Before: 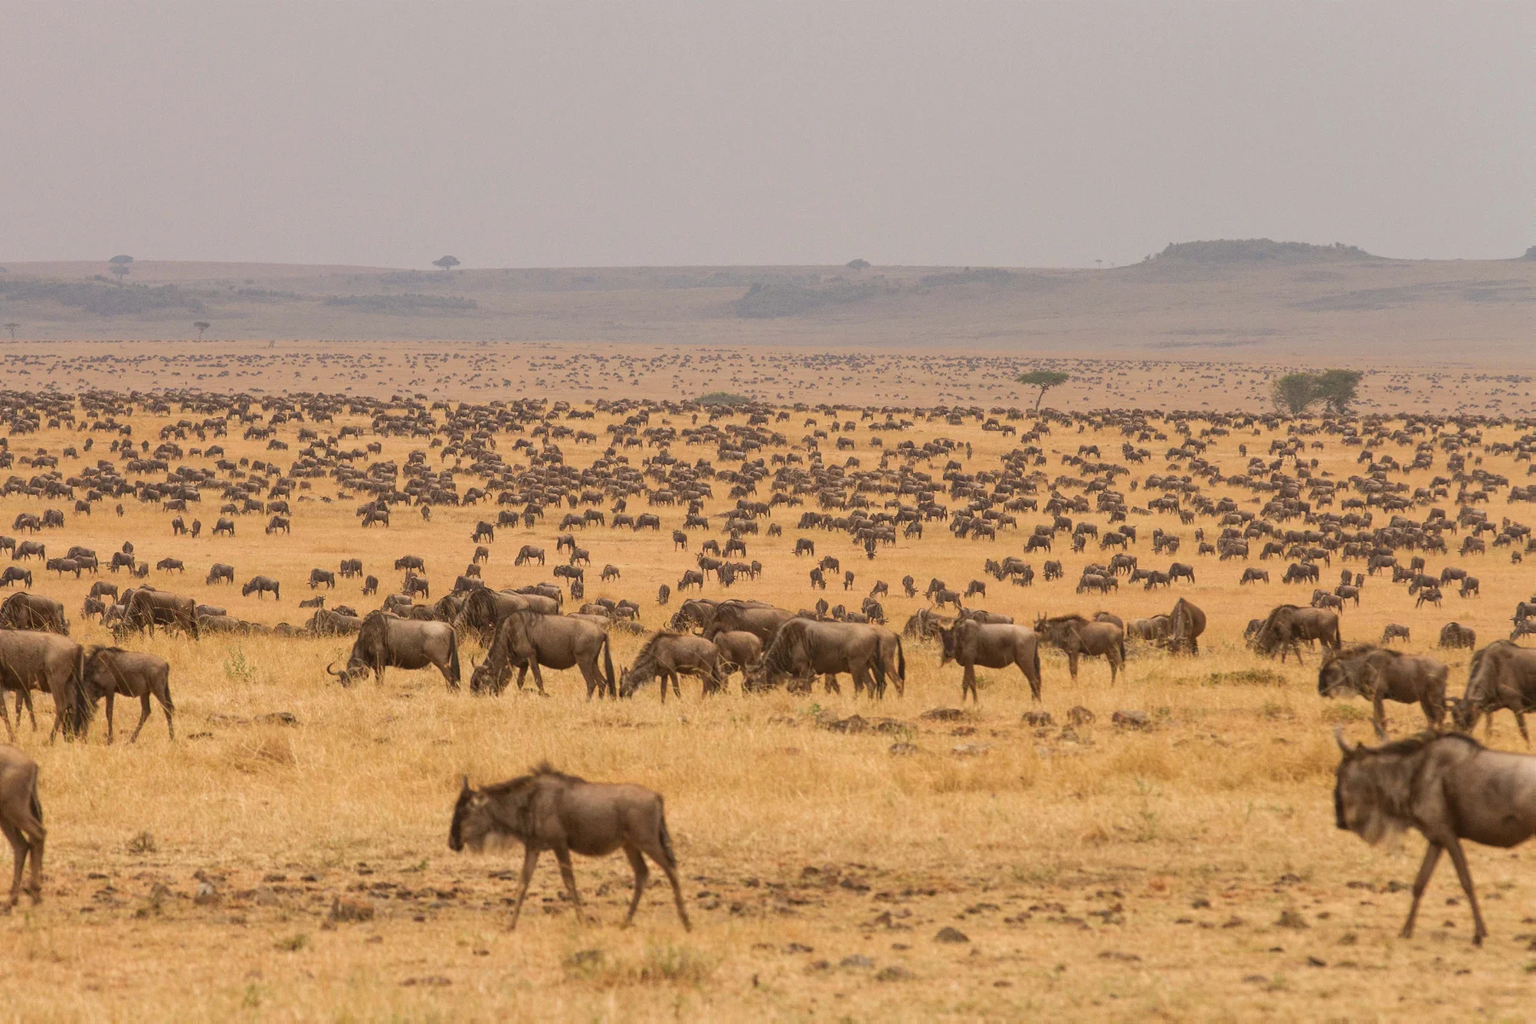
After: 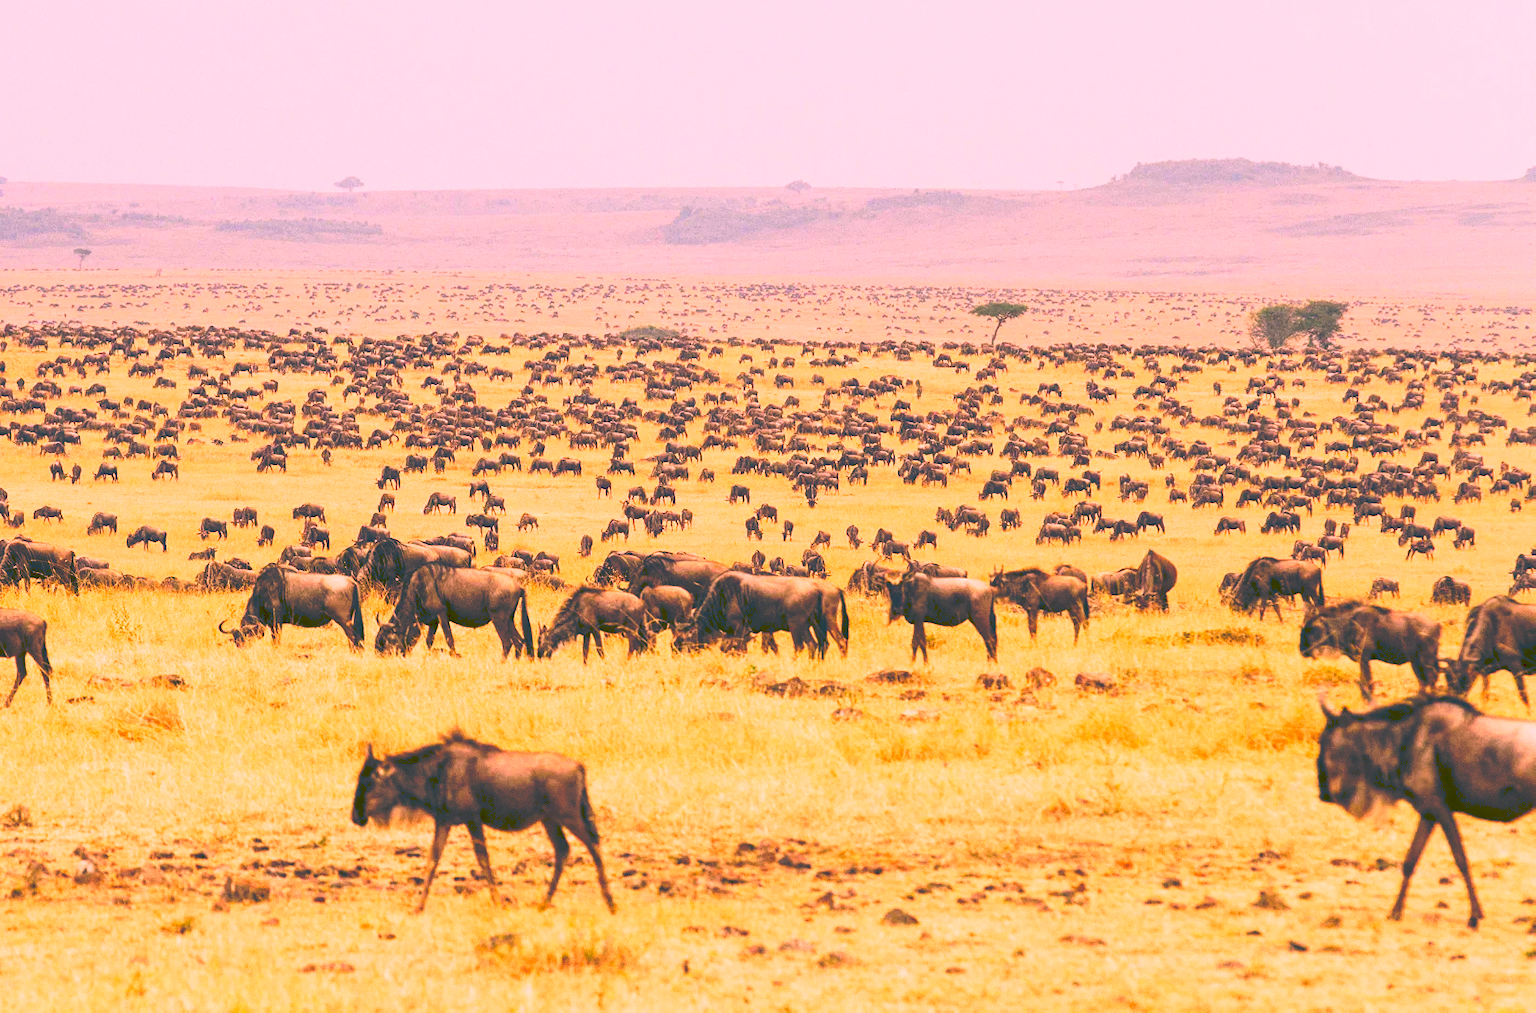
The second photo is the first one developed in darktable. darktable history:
tone curve: curves: ch0 [(0, 0) (0.003, 0.203) (0.011, 0.203) (0.025, 0.21) (0.044, 0.22) (0.069, 0.231) (0.1, 0.243) (0.136, 0.255) (0.177, 0.277) (0.224, 0.305) (0.277, 0.346) (0.335, 0.412) (0.399, 0.492) (0.468, 0.571) (0.543, 0.658) (0.623, 0.75) (0.709, 0.837) (0.801, 0.905) (0.898, 0.955) (1, 1)], preserve colors none
tone equalizer: -8 EV -0.75 EV, -7 EV -0.7 EV, -6 EV -0.6 EV, -5 EV -0.4 EV, -3 EV 0.4 EV, -2 EV 0.6 EV, -1 EV 0.7 EV, +0 EV 0.75 EV, edges refinement/feathering 500, mask exposure compensation -1.57 EV, preserve details no
crop and rotate: left 8.262%, top 9.226%
color correction: highlights a* 17.03, highlights b* 0.205, shadows a* -15.38, shadows b* -14.56, saturation 1.5
exposure: black level correction 0.01, exposure 0.011 EV, compensate highlight preservation false
